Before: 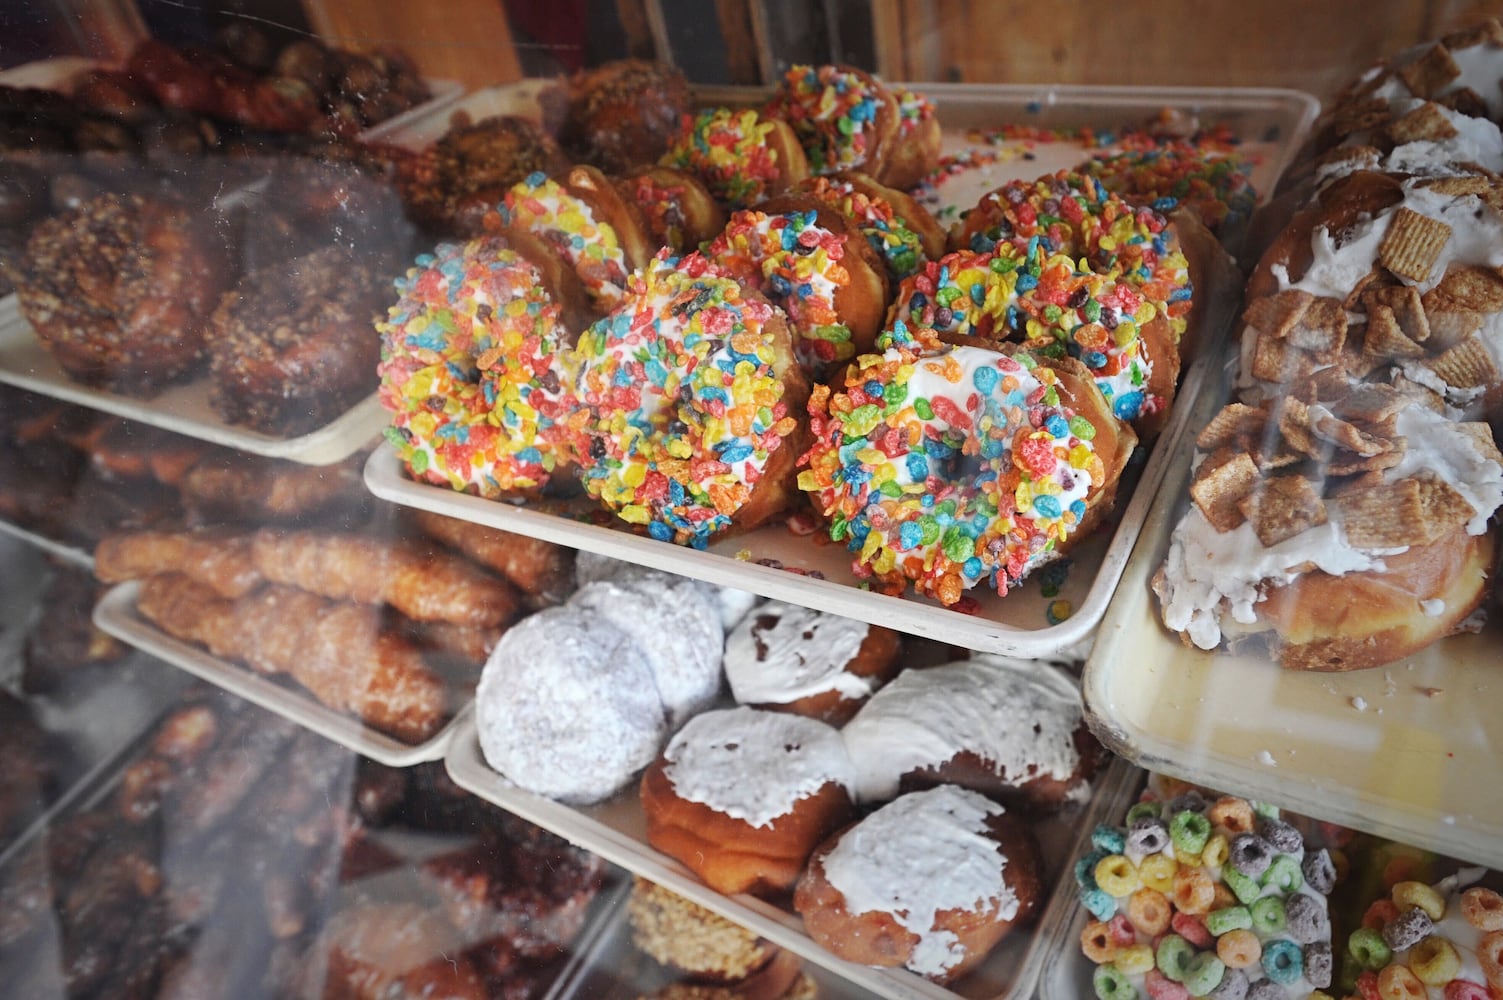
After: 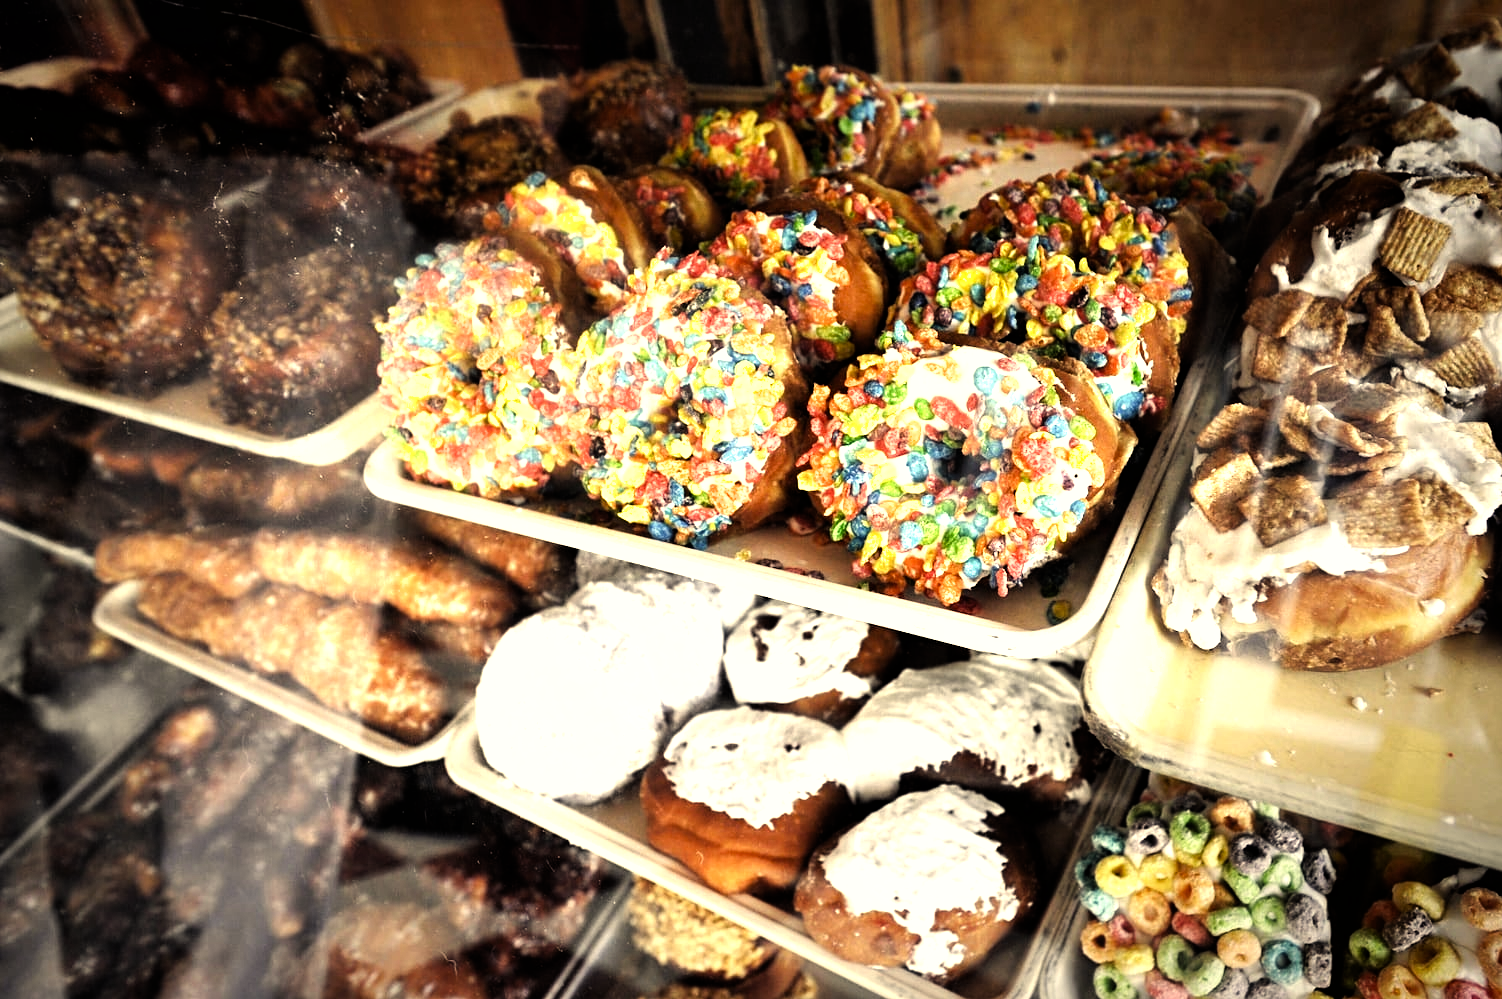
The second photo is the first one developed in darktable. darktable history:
filmic rgb: black relative exposure -8.26 EV, white relative exposure 2.23 EV, threshold 3.04 EV, hardness 7.19, latitude 85.36%, contrast 1.701, highlights saturation mix -4.48%, shadows ↔ highlights balance -2.14%, enable highlight reconstruction true
color correction: highlights a* 2.55, highlights b* 23.37
crop: left 0.01%
levels: levels [0, 0.43, 0.859]
